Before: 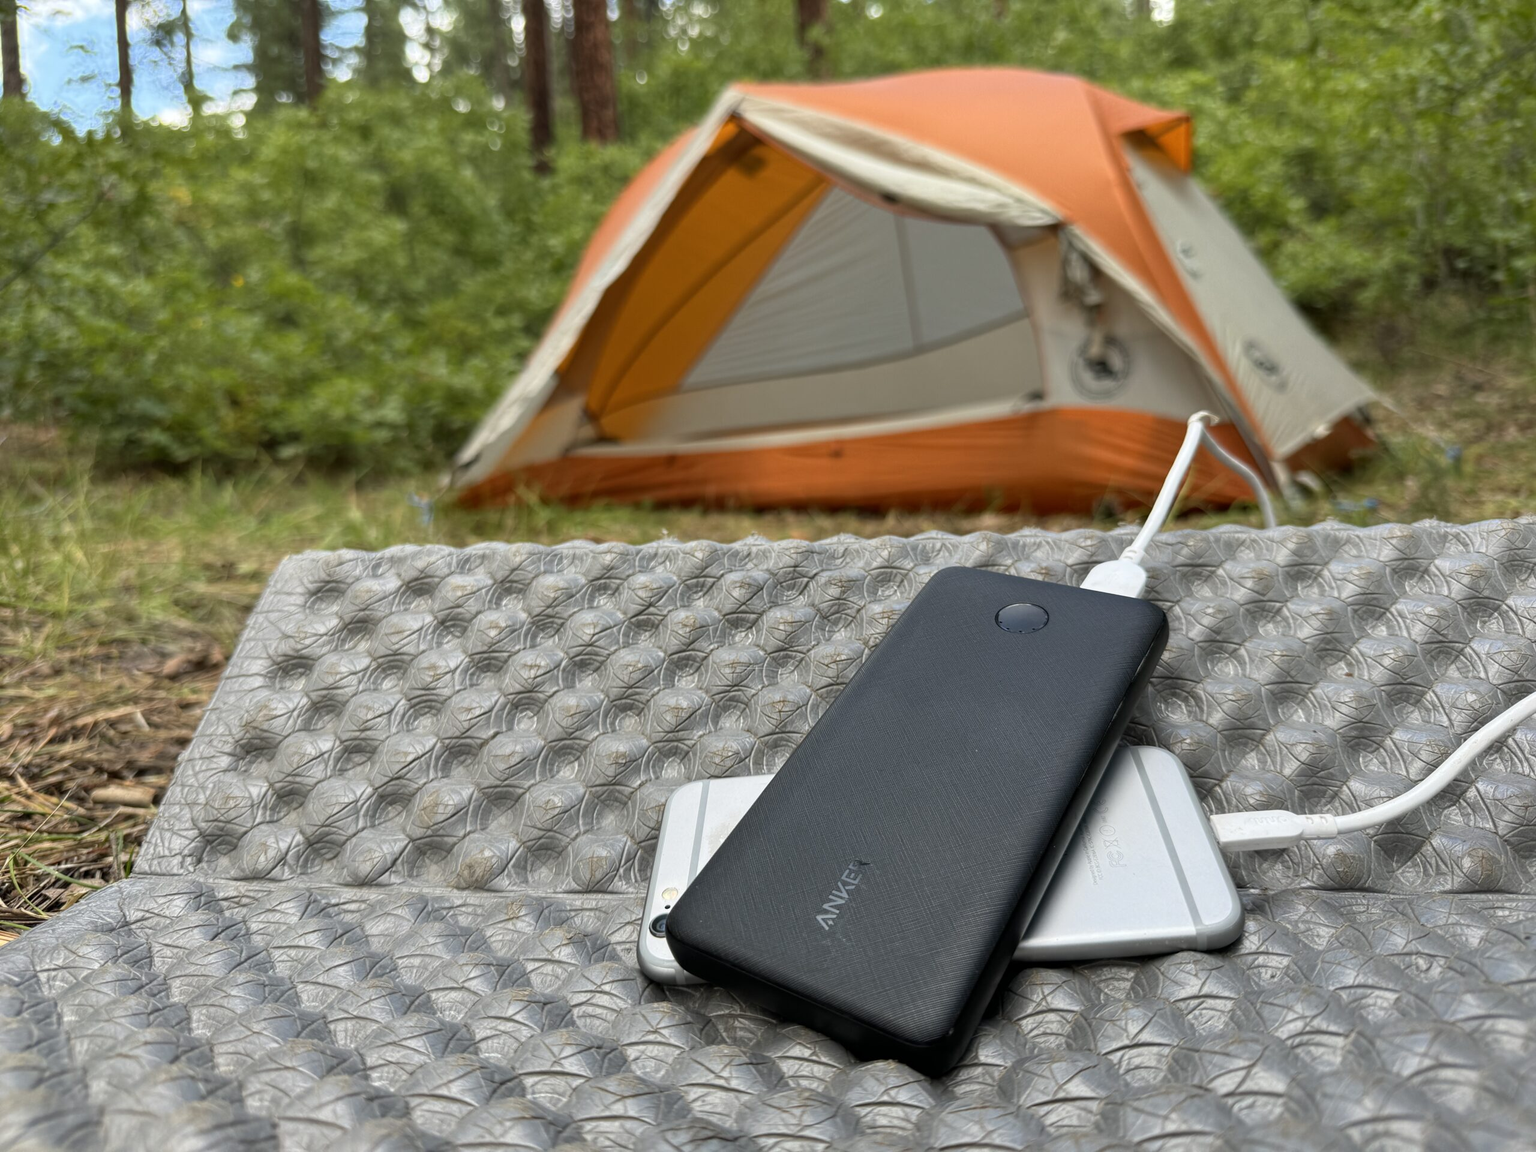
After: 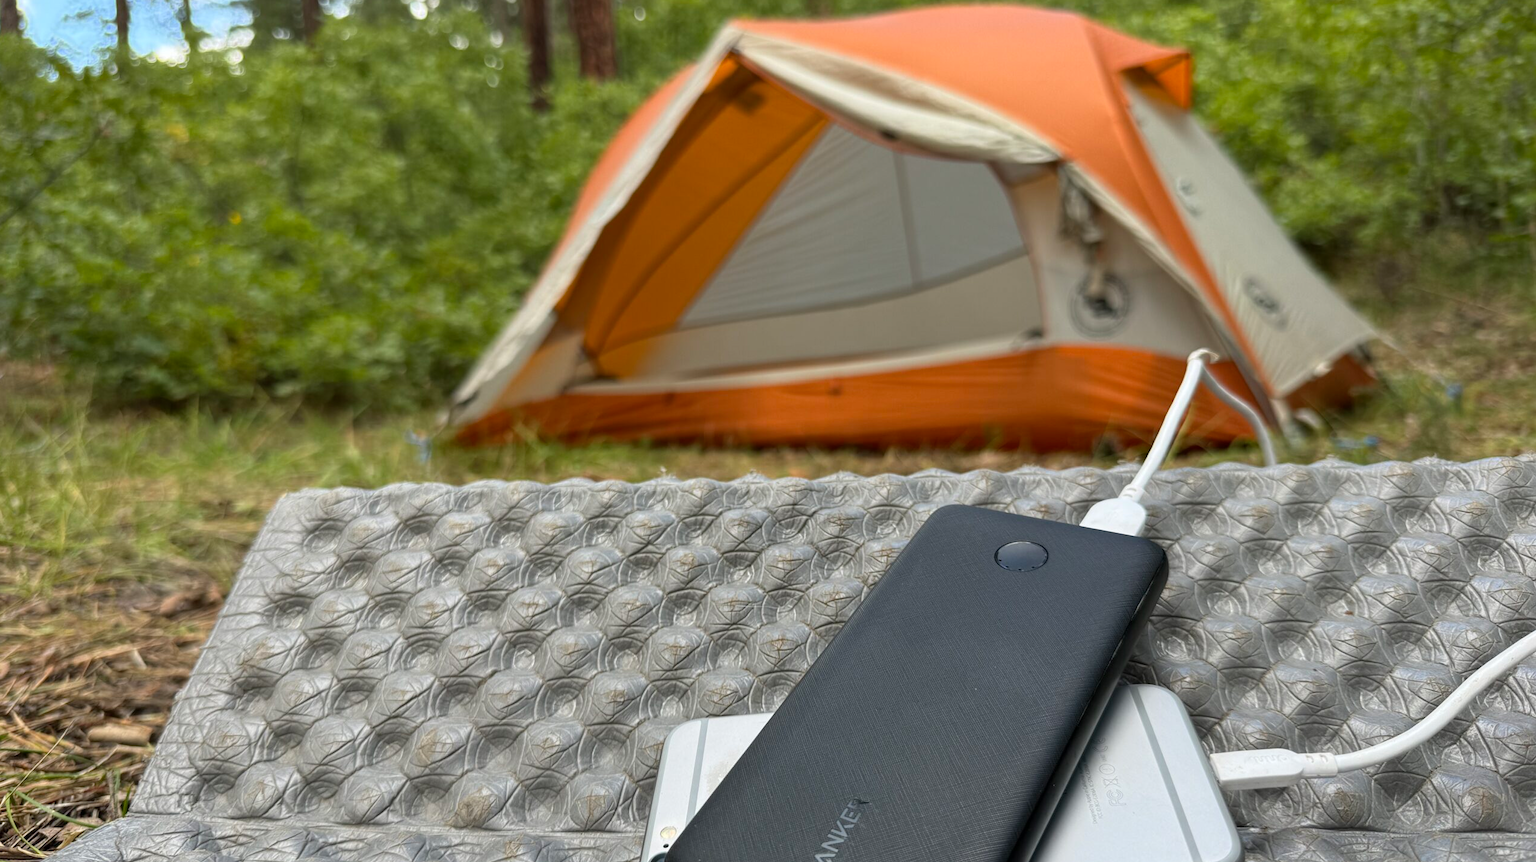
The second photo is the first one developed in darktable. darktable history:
crop: left 0.238%, top 5.555%, bottom 19.806%
